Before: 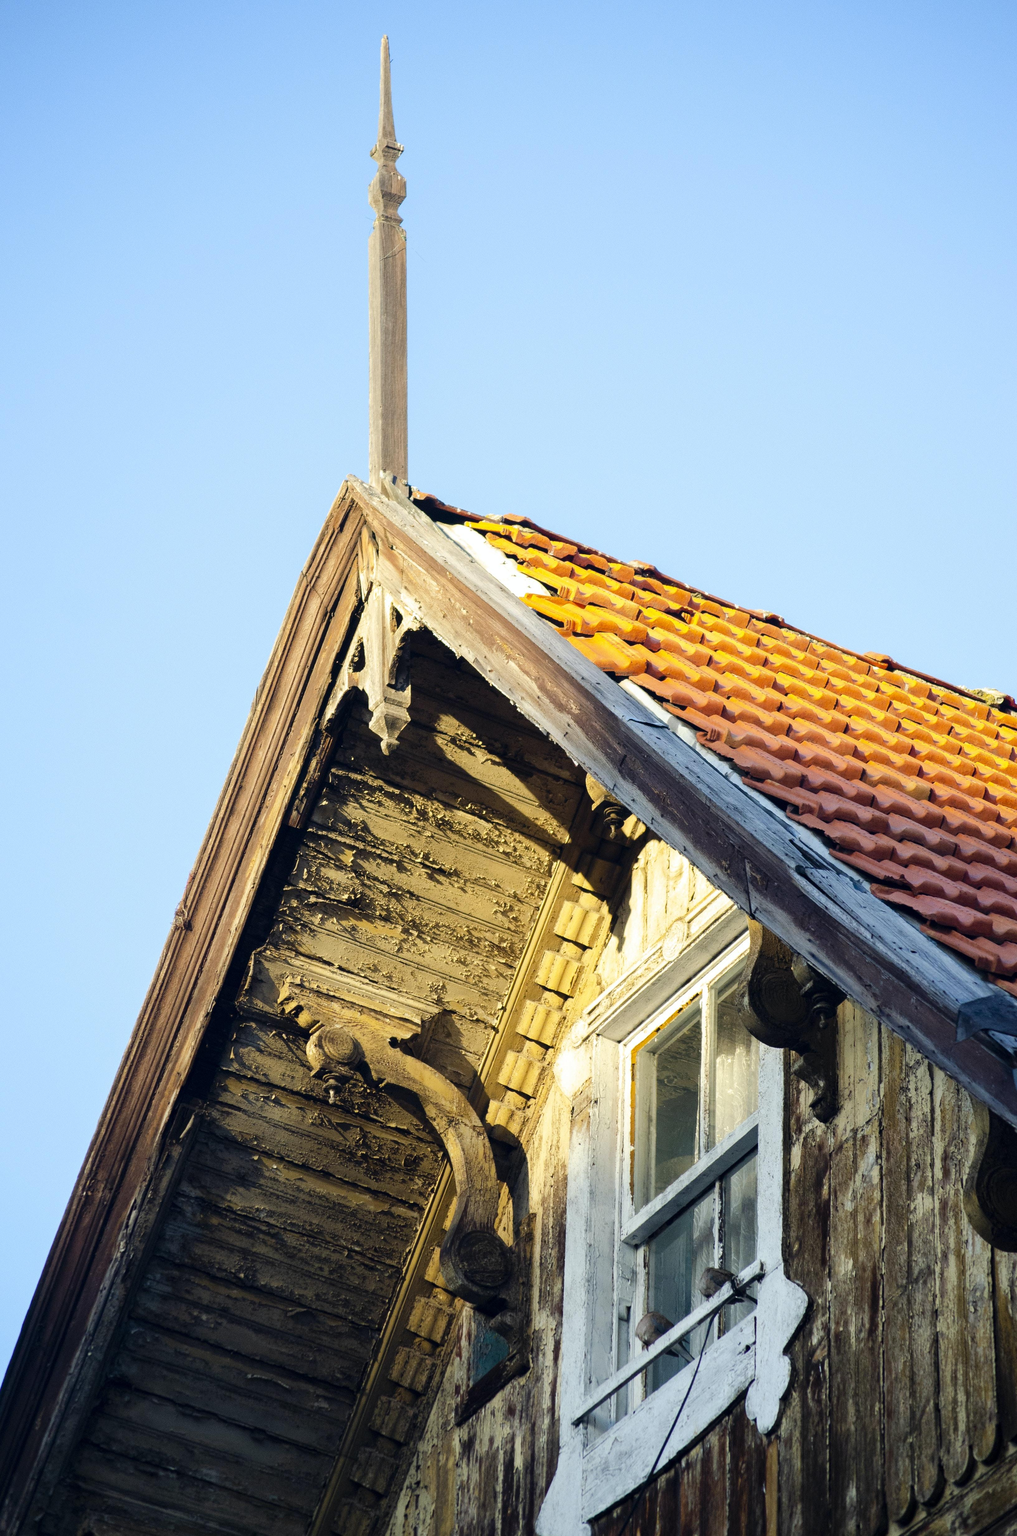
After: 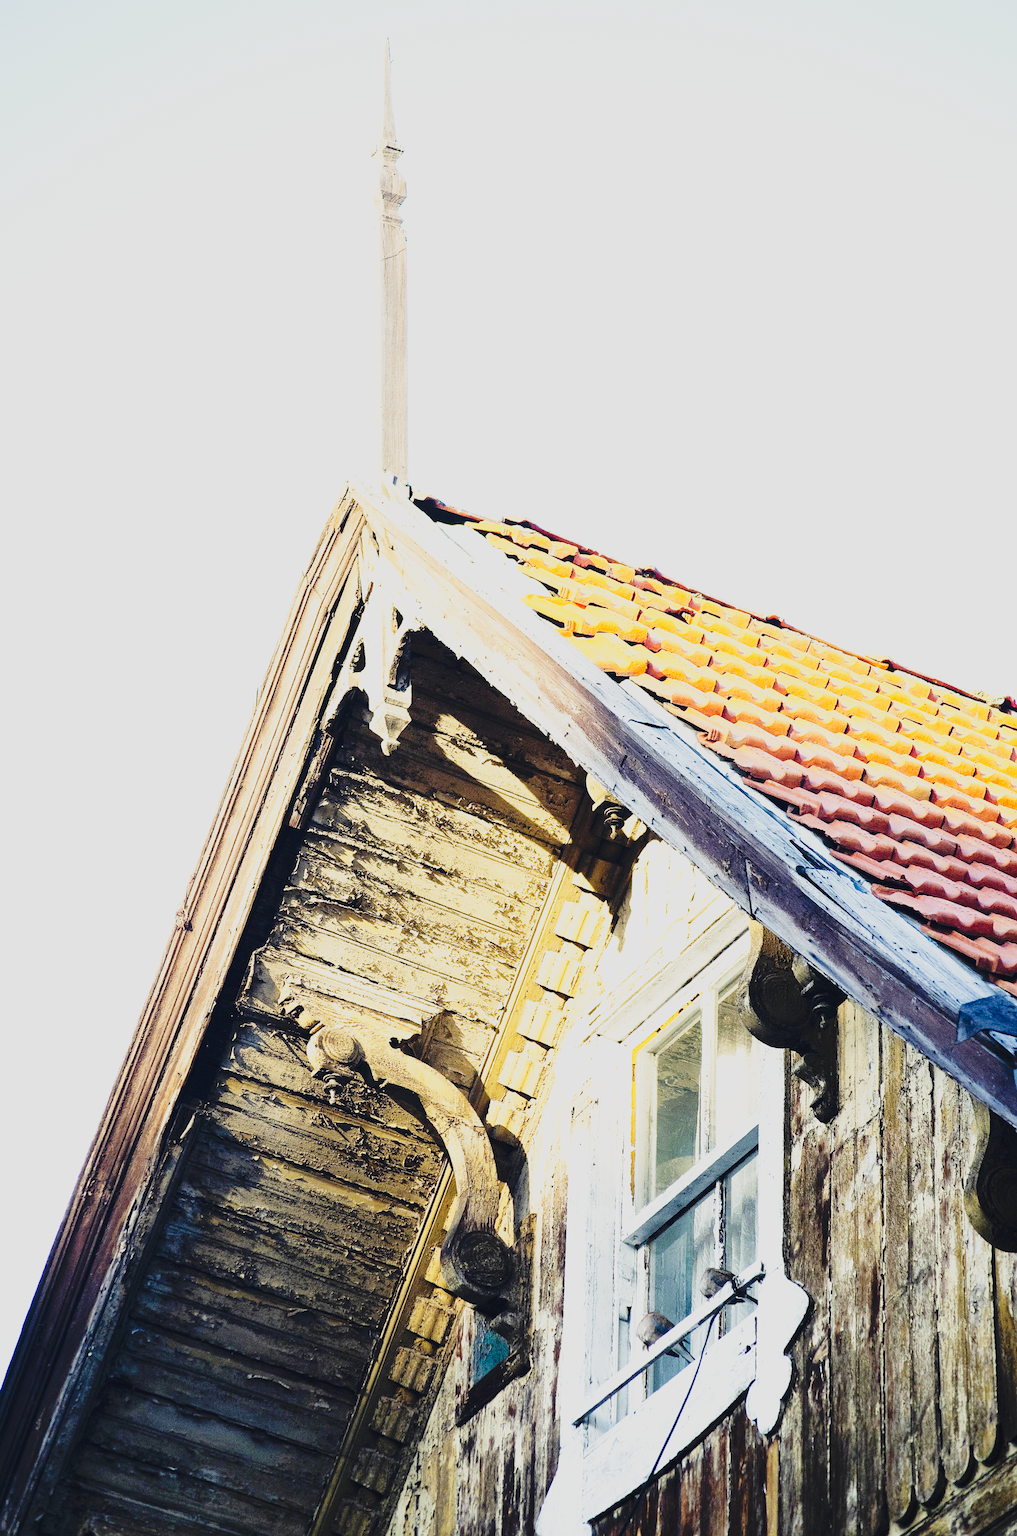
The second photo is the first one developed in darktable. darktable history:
base curve: curves: ch0 [(0, 0) (0.025, 0.046) (0.112, 0.277) (0.467, 0.74) (0.814, 0.929) (1, 0.942)], exposure shift 0.01, preserve colors none
exposure: black level correction 0, exposure 0.5 EV, compensate highlight preservation false
sharpen: on, module defaults
tone curve: curves: ch0 [(0, 0.032) (0.094, 0.08) (0.265, 0.208) (0.41, 0.417) (0.498, 0.496) (0.638, 0.673) (0.819, 0.841) (0.96, 0.899)]; ch1 [(0, 0) (0.161, 0.092) (0.37, 0.302) (0.417, 0.434) (0.495, 0.498) (0.576, 0.589) (0.725, 0.765) (1, 1)]; ch2 [(0, 0) (0.352, 0.403) (0.45, 0.469) (0.521, 0.515) (0.59, 0.579) (1, 1)], preserve colors none
